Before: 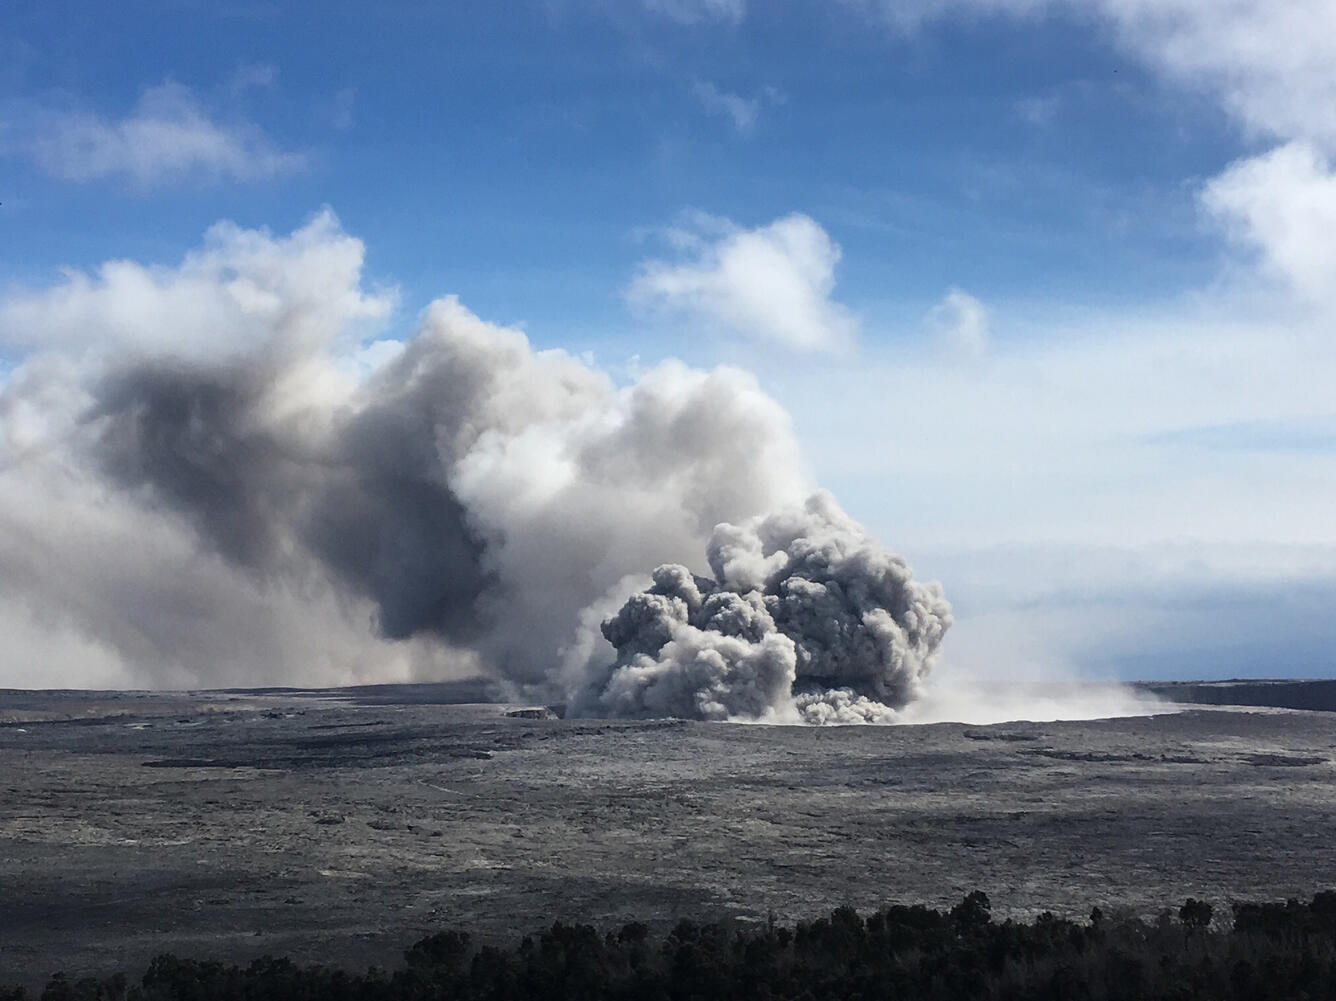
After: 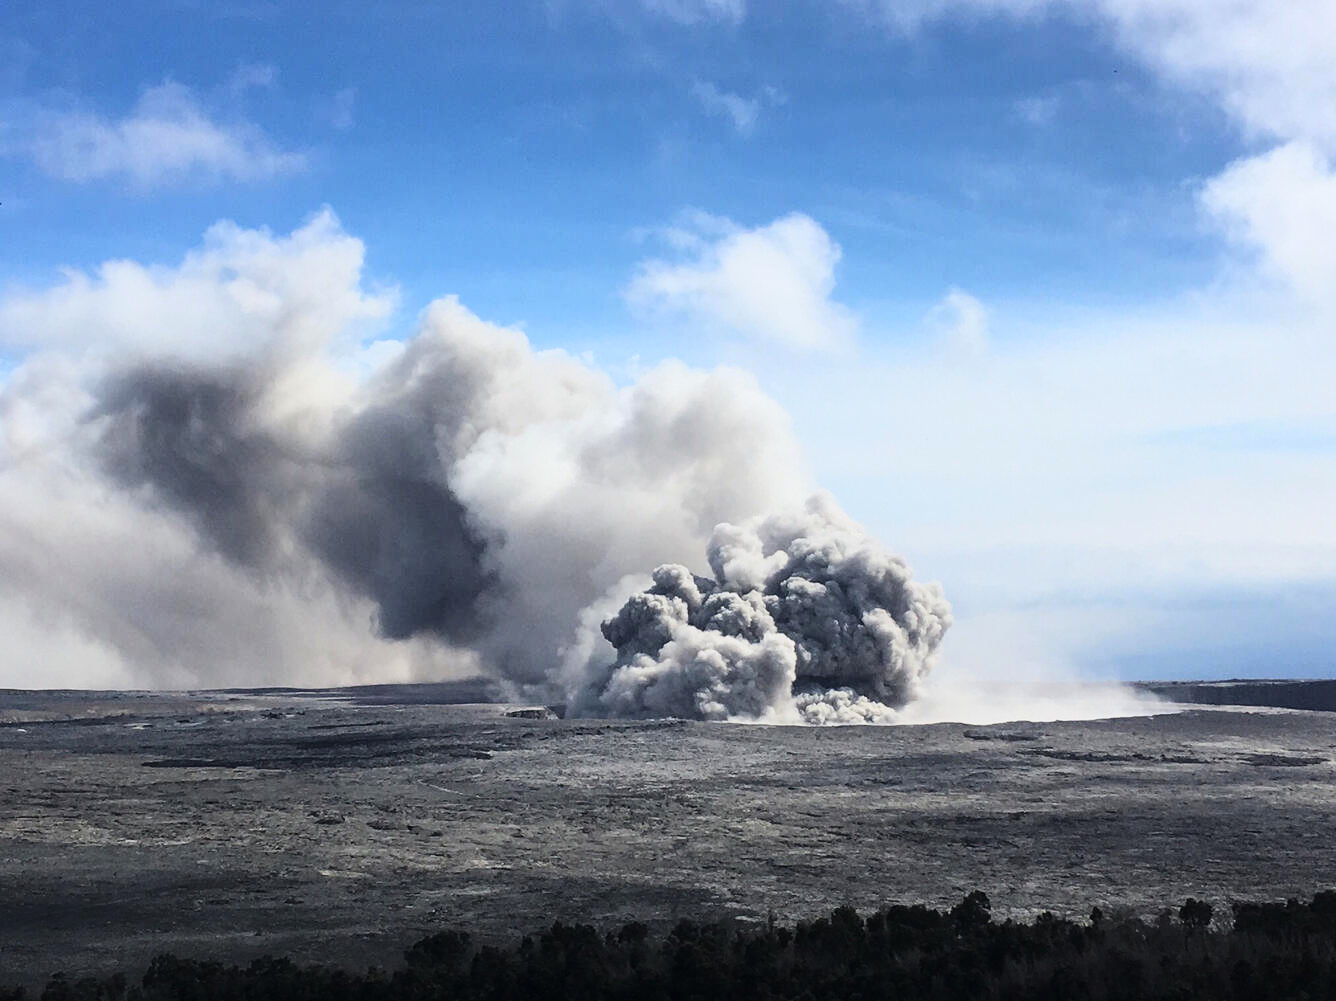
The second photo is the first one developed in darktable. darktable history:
tone curve: curves: ch0 [(0, 0) (0.131, 0.116) (0.316, 0.345) (0.501, 0.584) (0.629, 0.732) (0.812, 0.888) (1, 0.974)]; ch1 [(0, 0) (0.366, 0.367) (0.475, 0.453) (0.494, 0.497) (0.504, 0.503) (0.553, 0.584) (1, 1)]; ch2 [(0, 0) (0.333, 0.346) (0.375, 0.375) (0.424, 0.43) (0.476, 0.492) (0.502, 0.501) (0.533, 0.556) (0.566, 0.599) (0.614, 0.653) (1, 1)], color space Lab, linked channels, preserve colors none
